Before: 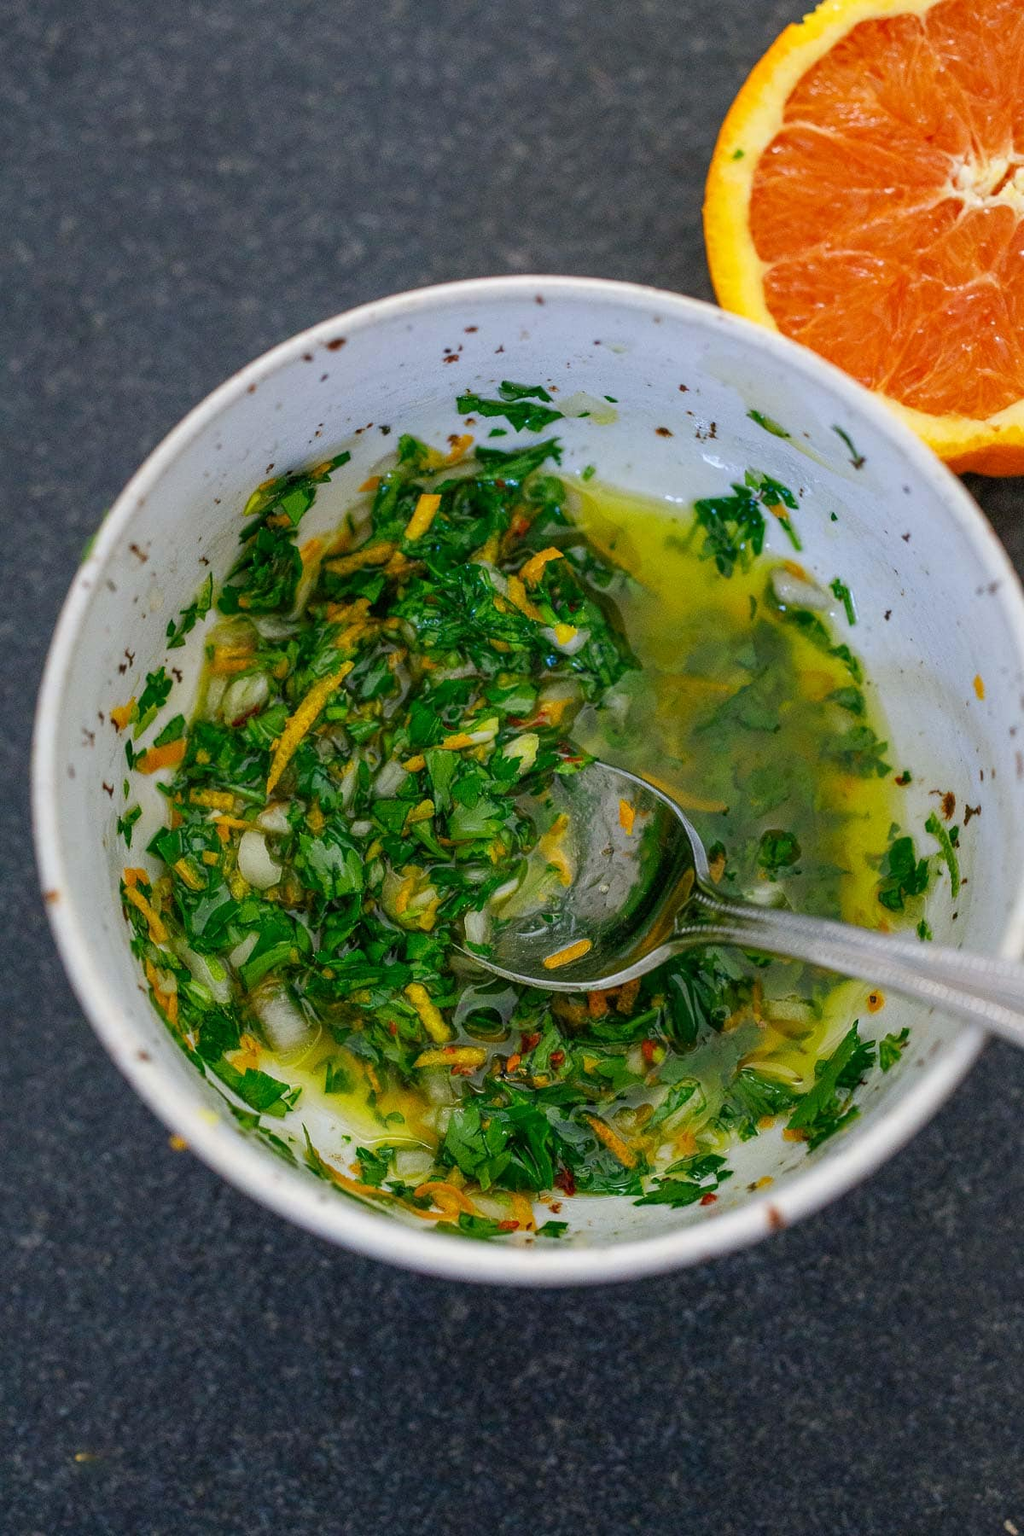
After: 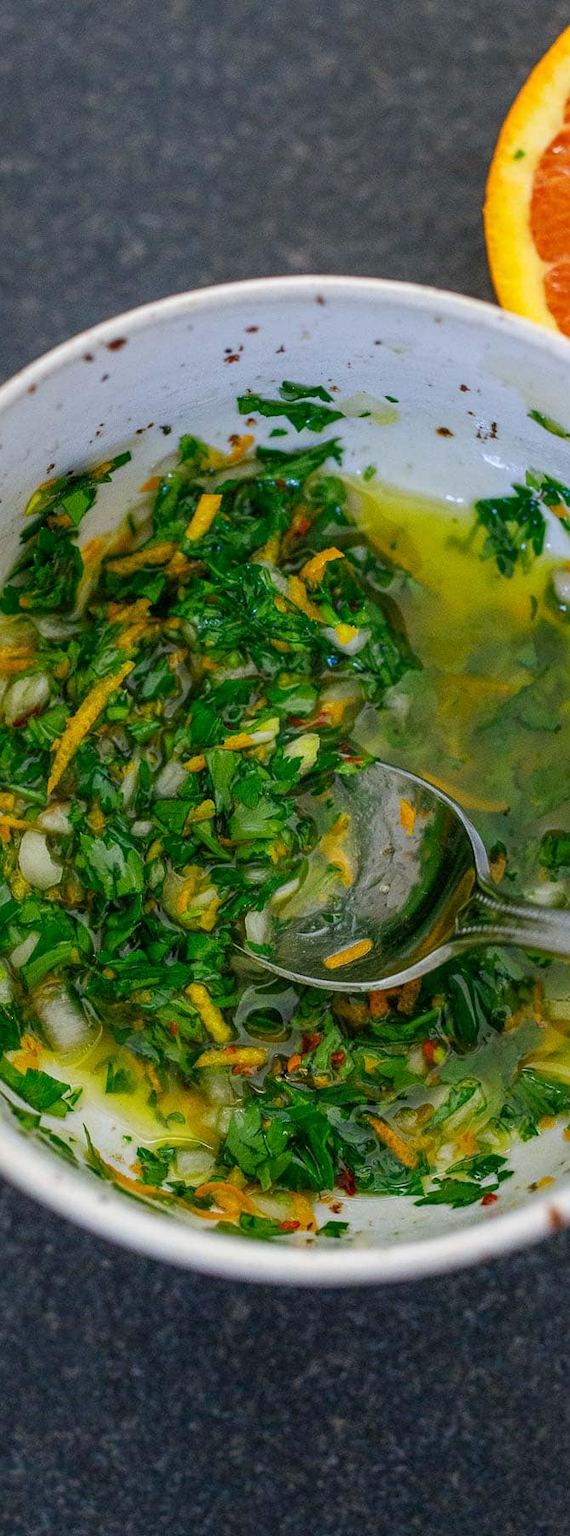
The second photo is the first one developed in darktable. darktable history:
crop: left 21.487%, right 22.691%
